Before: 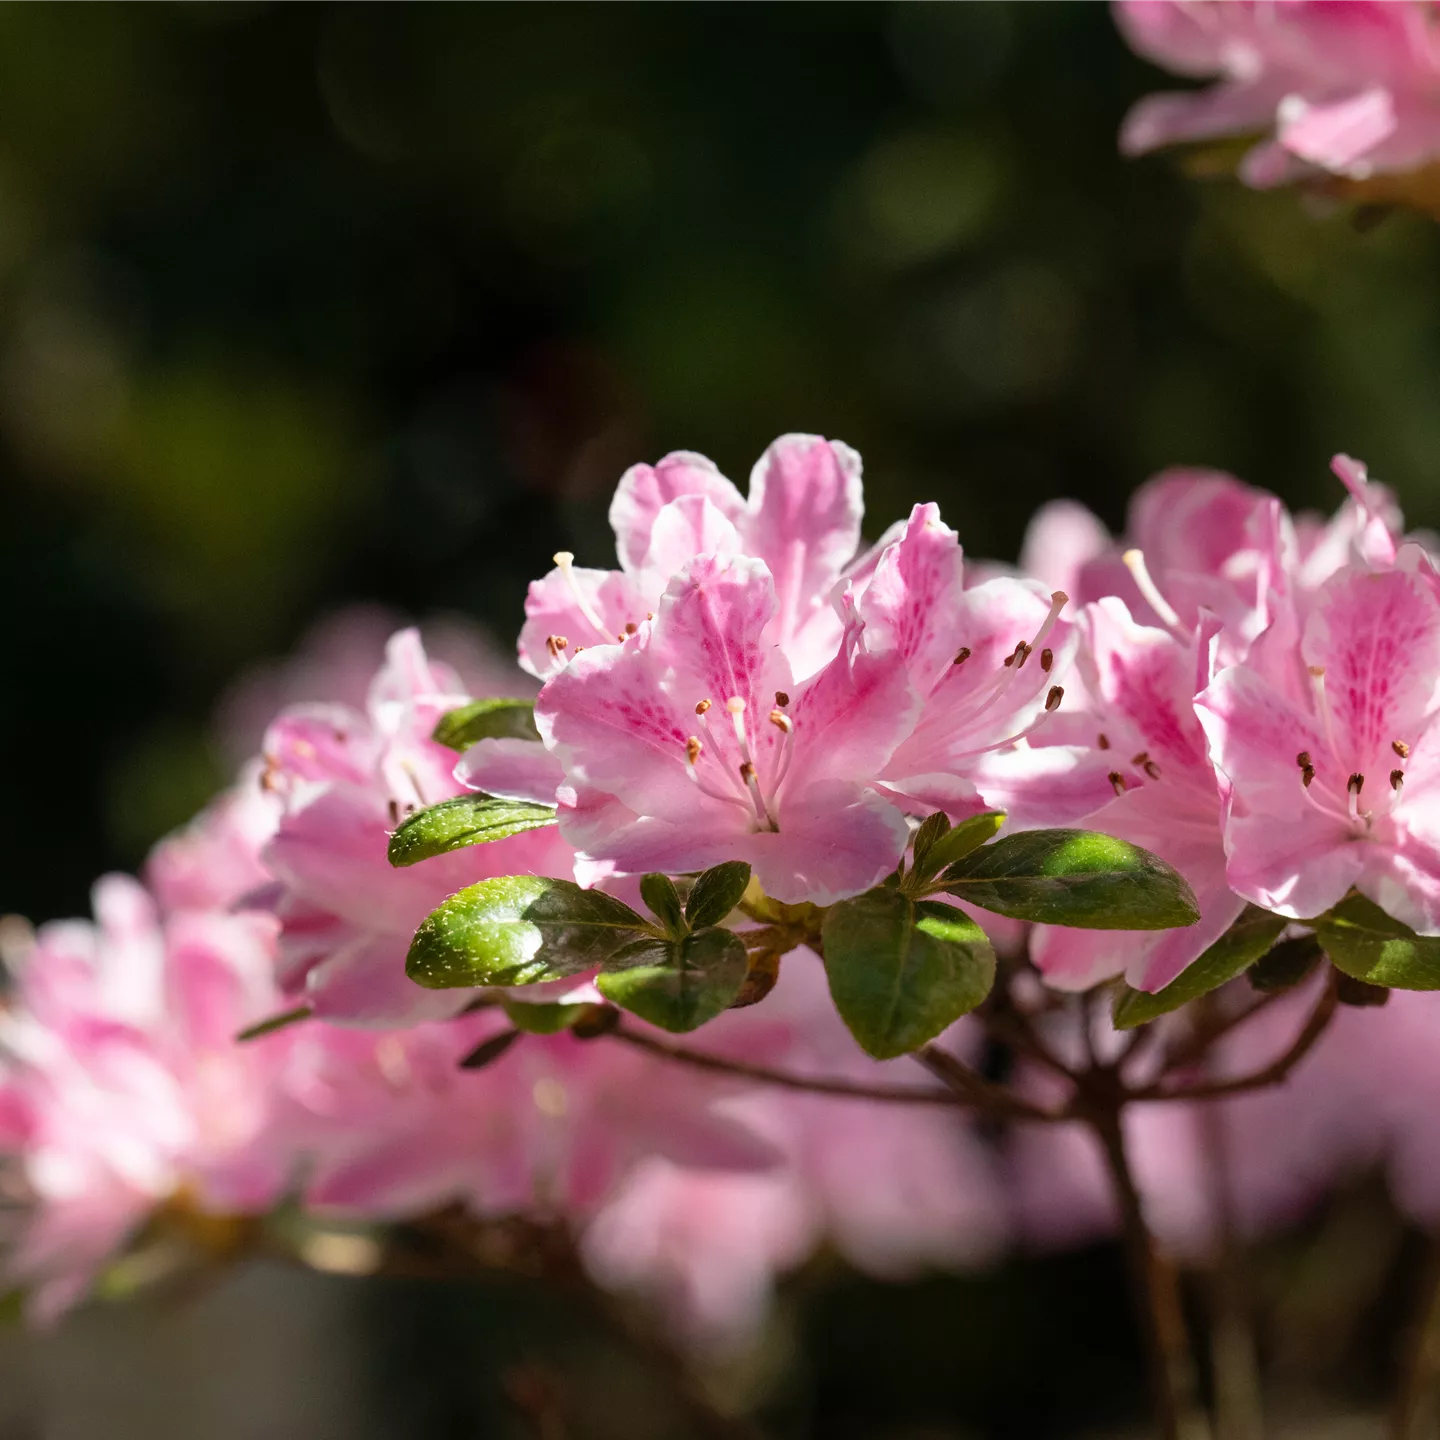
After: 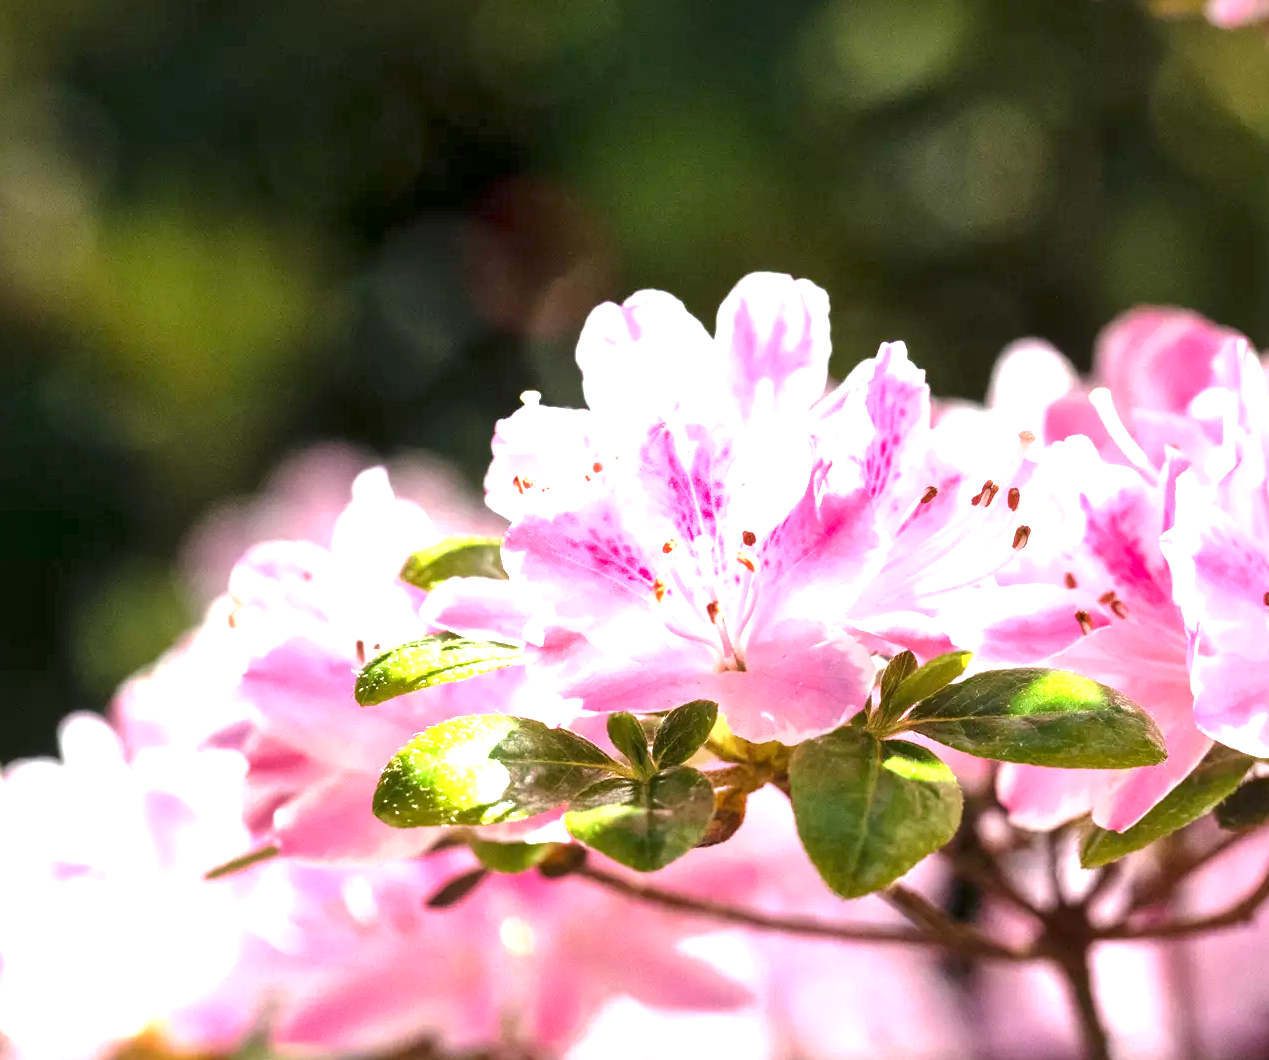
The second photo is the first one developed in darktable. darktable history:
crop and rotate: left 2.357%, top 11.215%, right 9.462%, bottom 15.17%
tone equalizer: on, module defaults
exposure: black level correction 0, exposure 1.906 EV, compensate exposure bias true, compensate highlight preservation false
local contrast: mode bilateral grid, contrast 21, coarseness 51, detail 132%, midtone range 0.2
